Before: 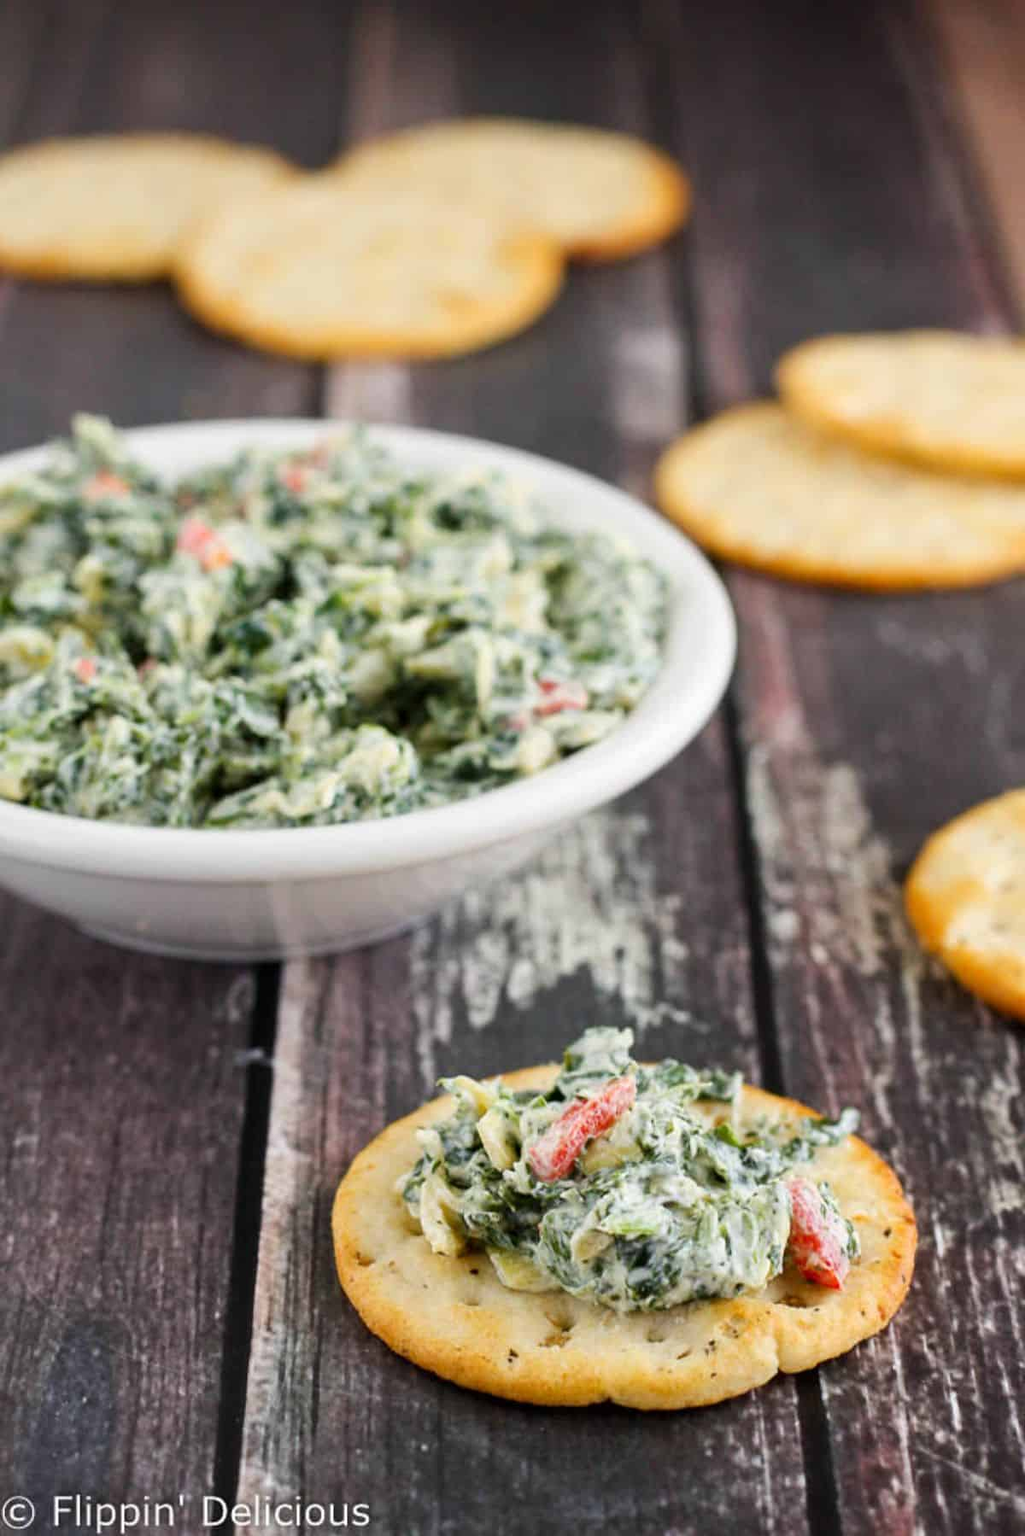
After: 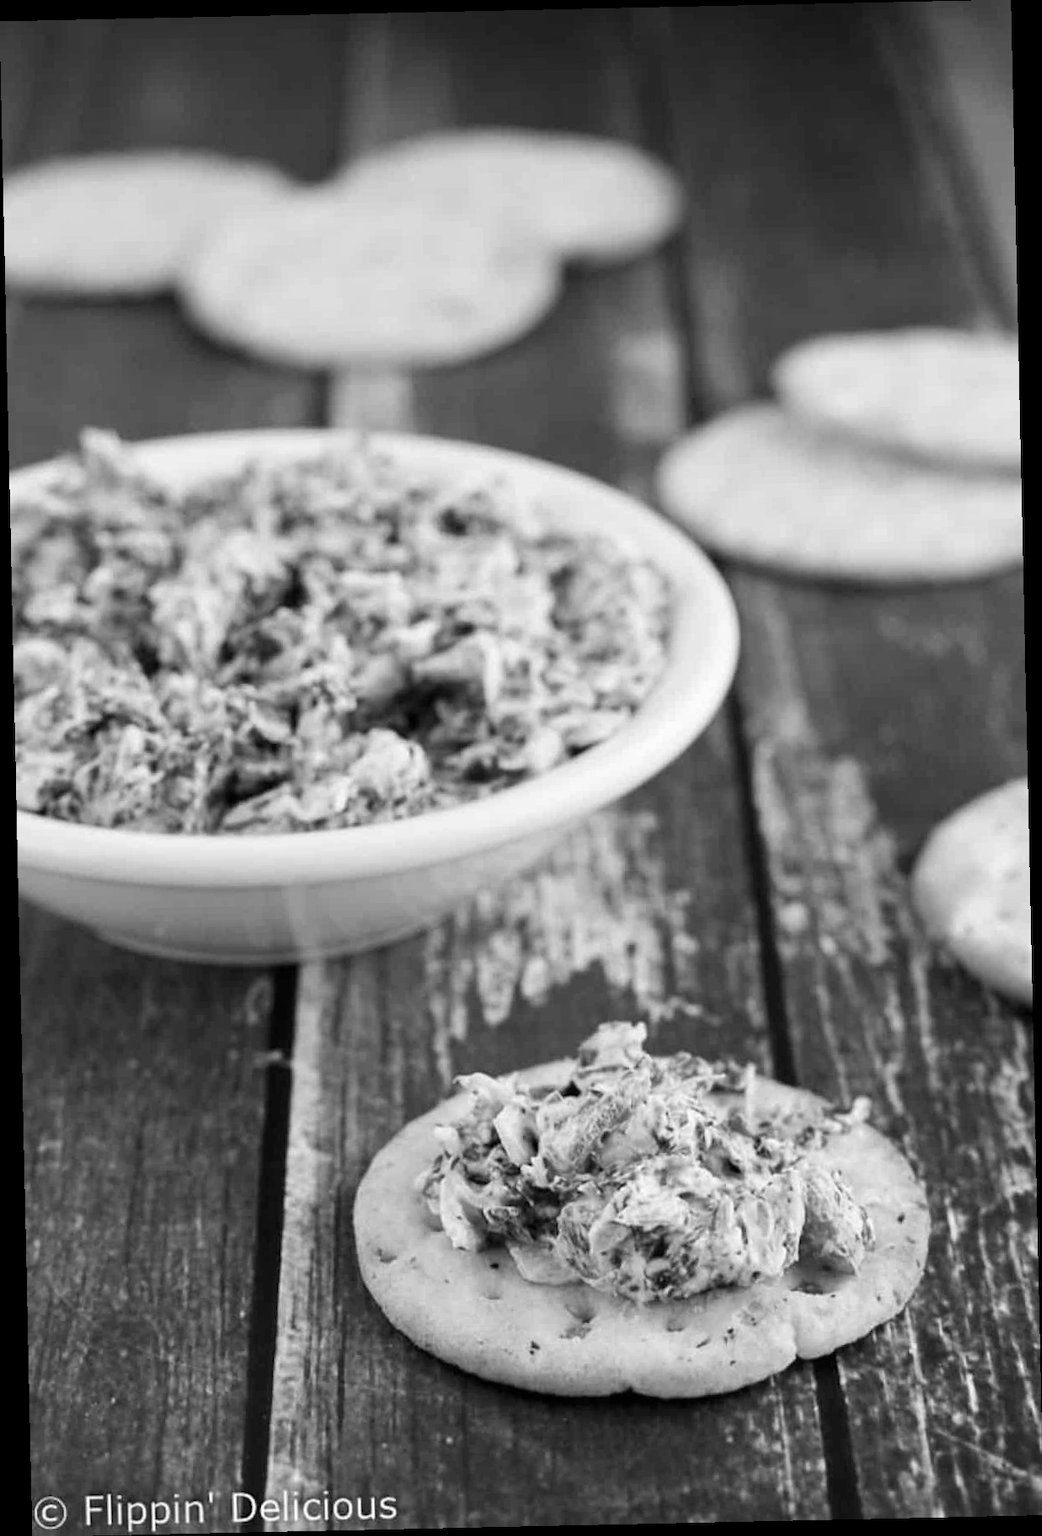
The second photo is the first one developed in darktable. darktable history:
tone equalizer: on, module defaults
rotate and perspective: rotation -1.24°, automatic cropping off
monochrome: on, module defaults
